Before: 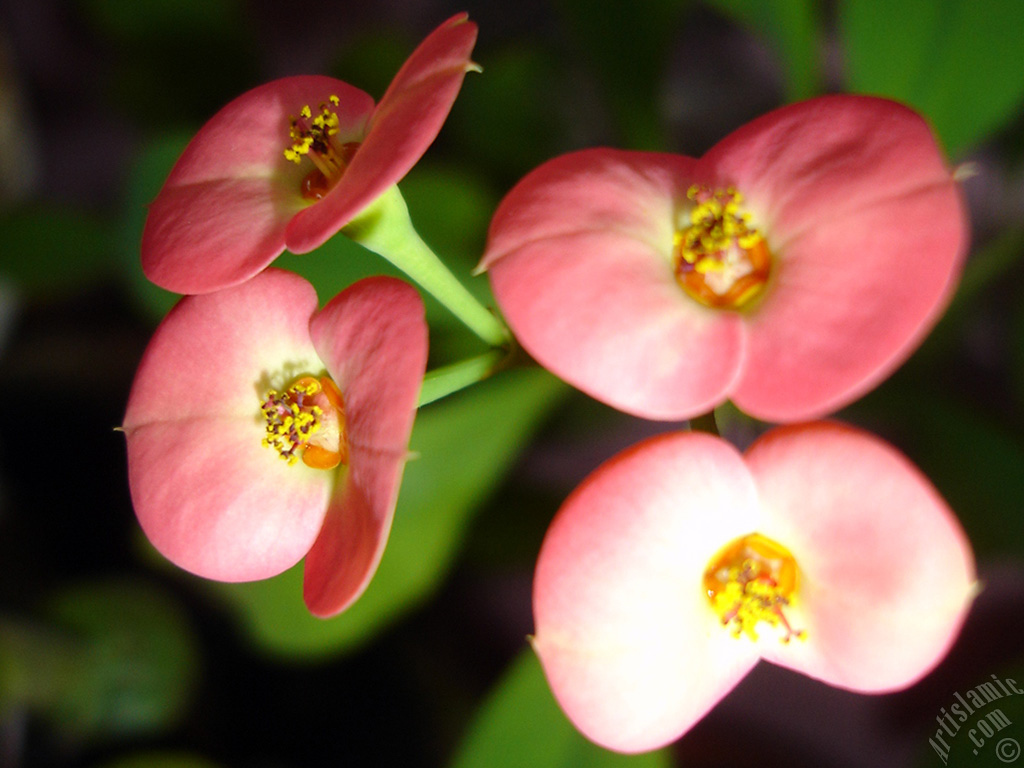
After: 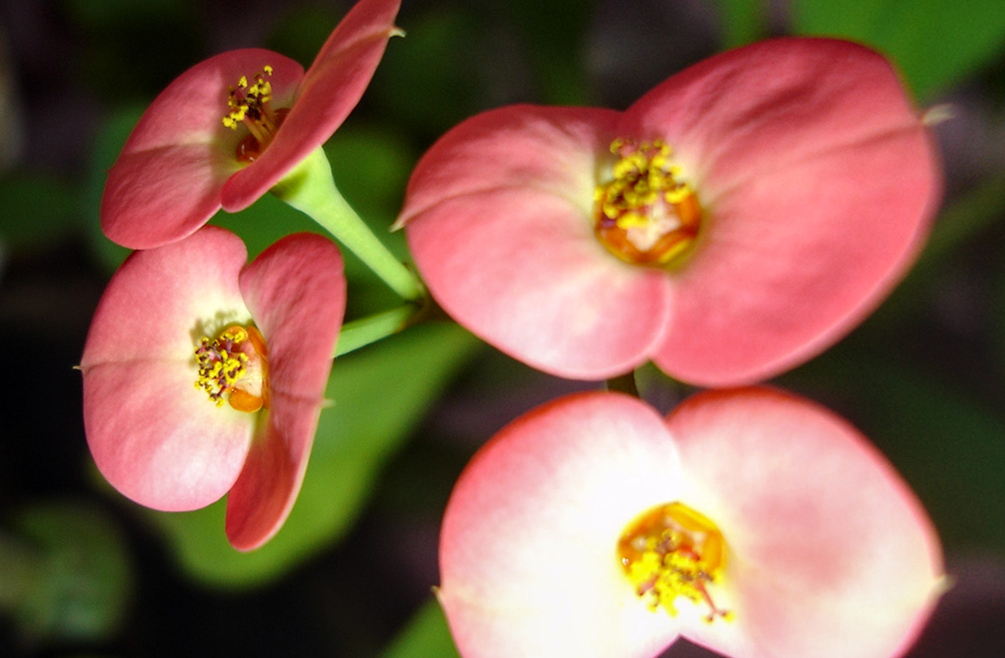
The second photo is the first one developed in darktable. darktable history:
rotate and perspective: rotation 1.69°, lens shift (vertical) -0.023, lens shift (horizontal) -0.291, crop left 0.025, crop right 0.988, crop top 0.092, crop bottom 0.842
local contrast: on, module defaults
